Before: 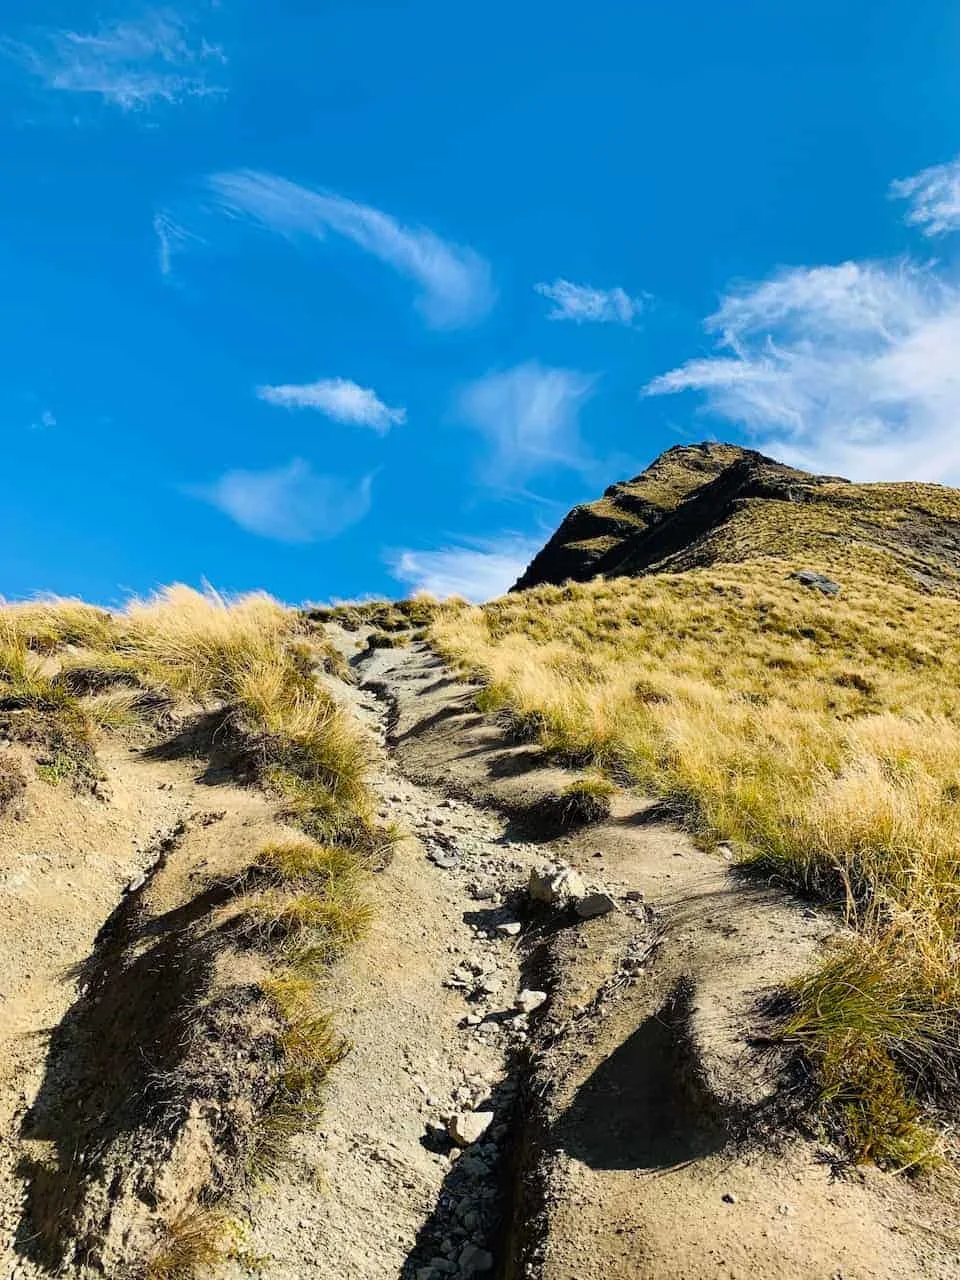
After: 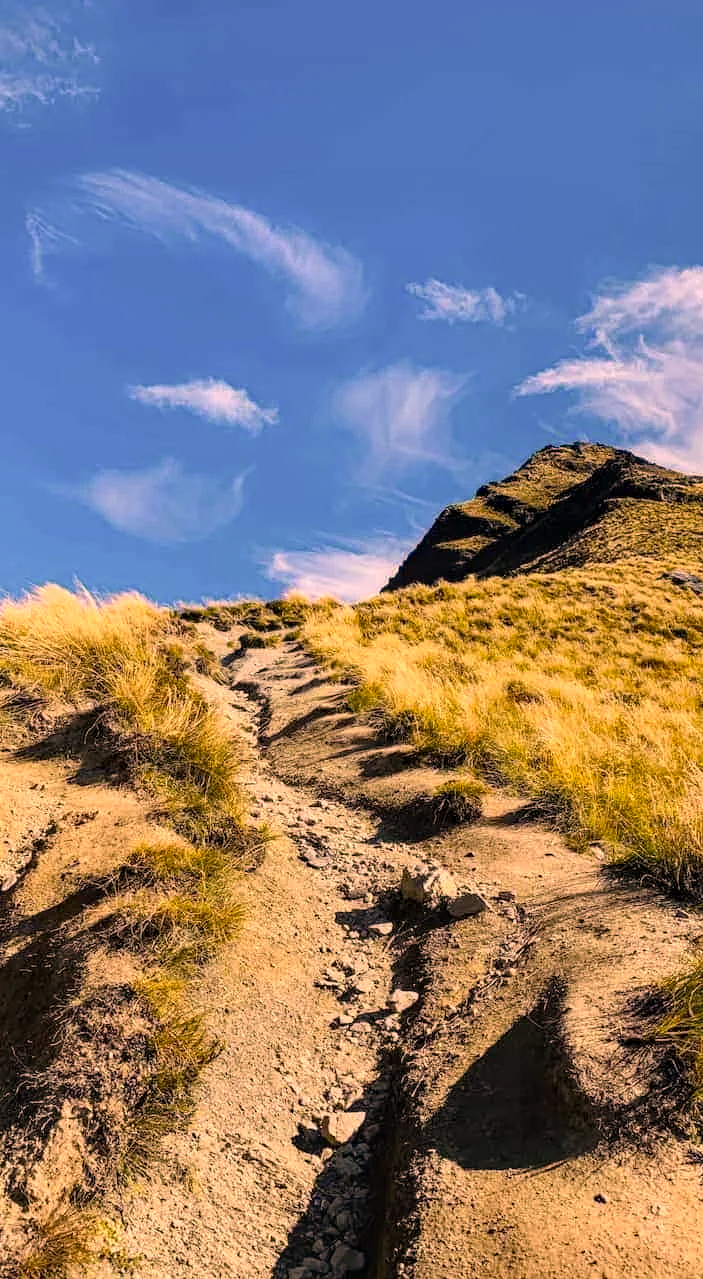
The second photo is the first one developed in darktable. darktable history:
local contrast: on, module defaults
crop: left 13.402%, top 0%, right 13.295%
haze removal: compatibility mode true, adaptive false
color correction: highlights a* 22.53, highlights b* 21.52
contrast equalizer: octaves 7, y [[0.5, 0.5, 0.468, 0.5, 0.5, 0.5], [0.5 ×6], [0.5 ×6], [0 ×6], [0 ×6]], mix 0.308
